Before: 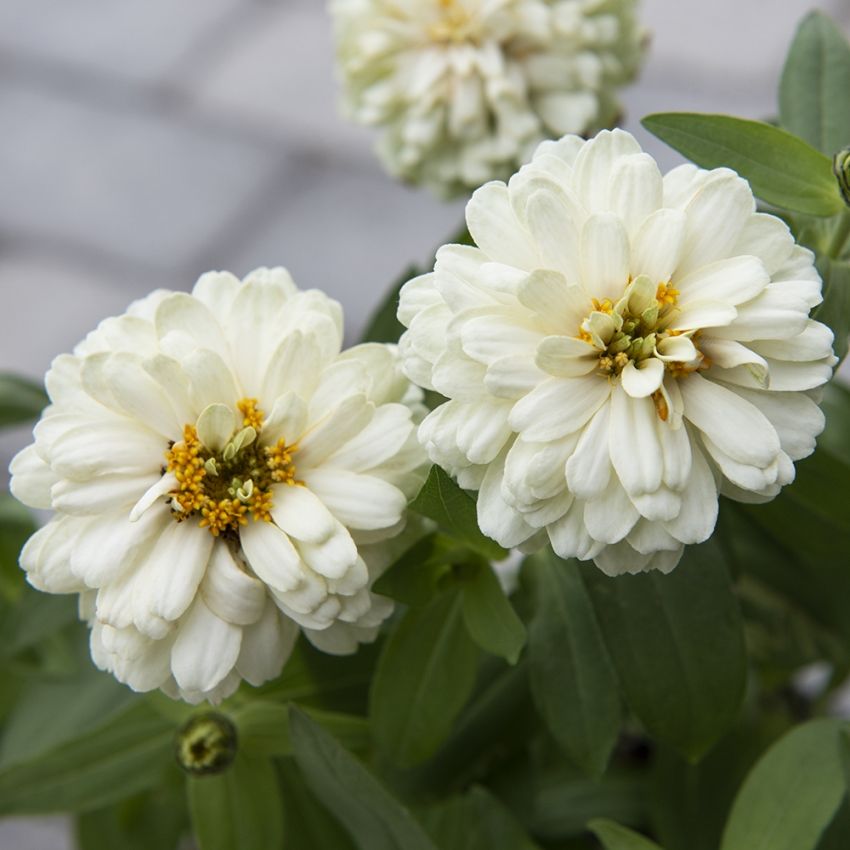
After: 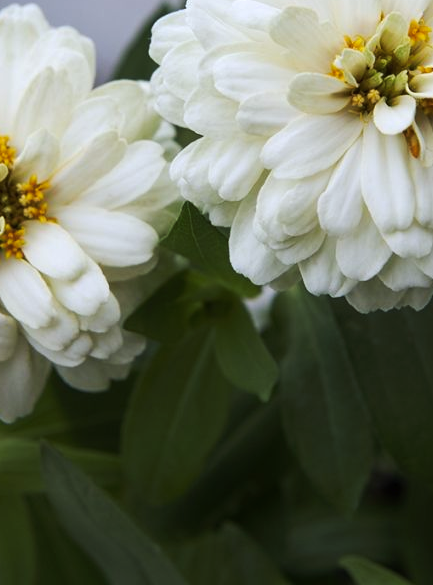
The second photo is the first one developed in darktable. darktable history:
color calibration: illuminant as shot in camera, x 0.358, y 0.373, temperature 4628.91 K
tone curve: curves: ch0 [(0, 0) (0.003, 0.006) (0.011, 0.01) (0.025, 0.017) (0.044, 0.029) (0.069, 0.043) (0.1, 0.064) (0.136, 0.091) (0.177, 0.128) (0.224, 0.162) (0.277, 0.206) (0.335, 0.258) (0.399, 0.324) (0.468, 0.404) (0.543, 0.499) (0.623, 0.595) (0.709, 0.693) (0.801, 0.786) (0.898, 0.883) (1, 1)], preserve colors none
crop and rotate: left 29.237%, top 31.152%, right 19.807%
